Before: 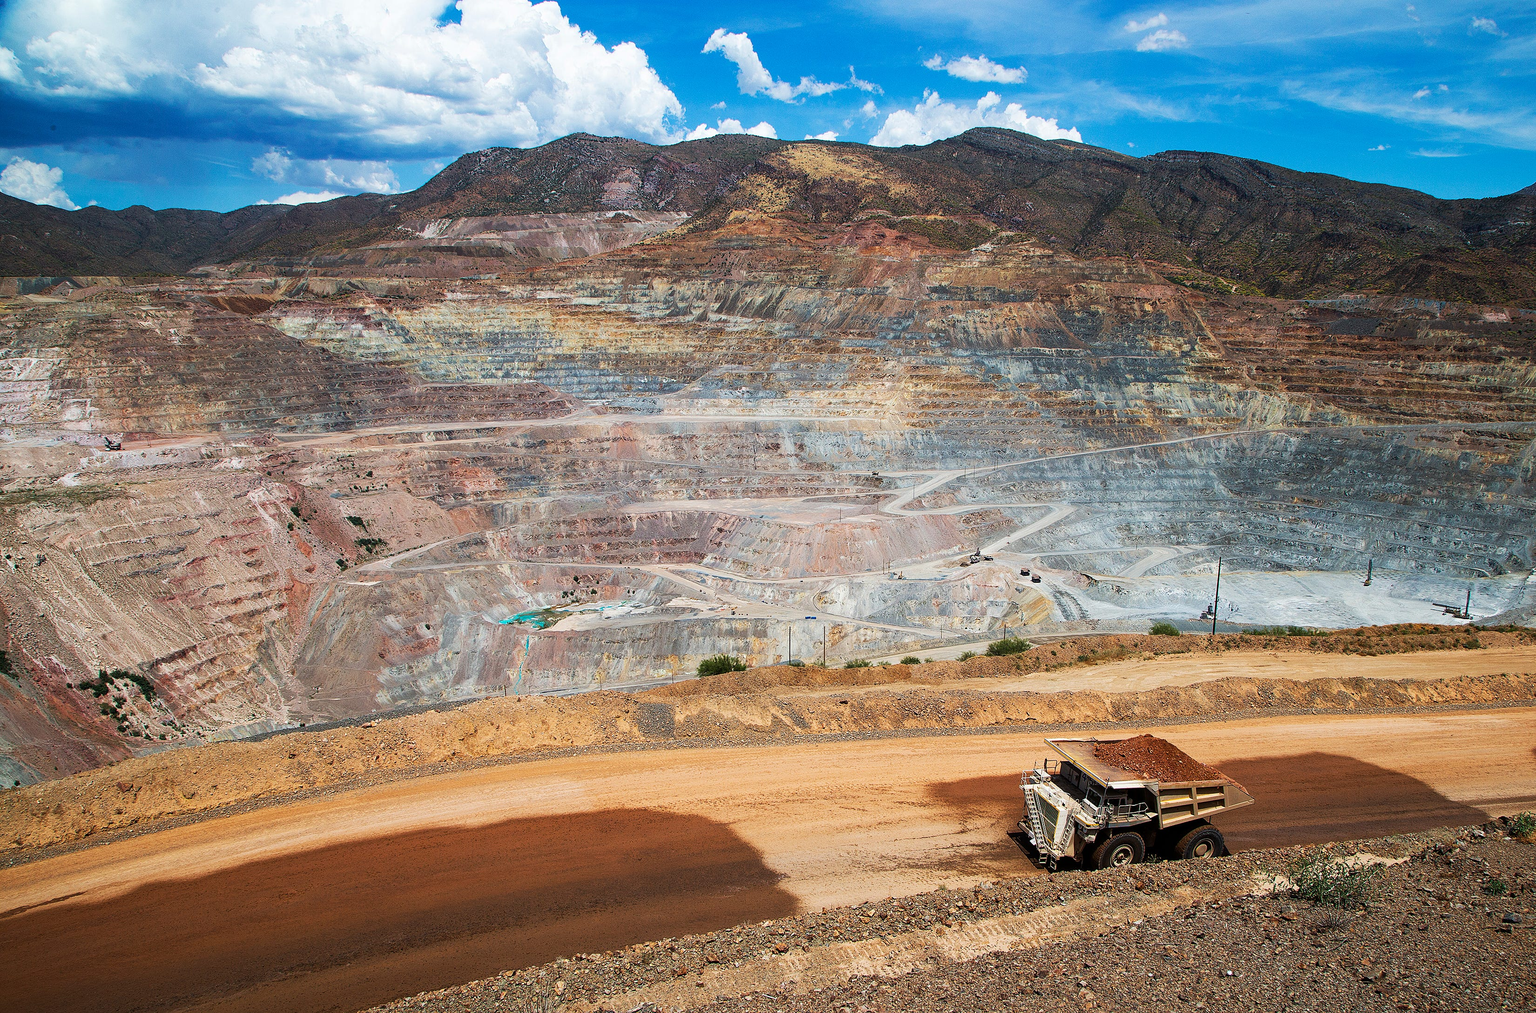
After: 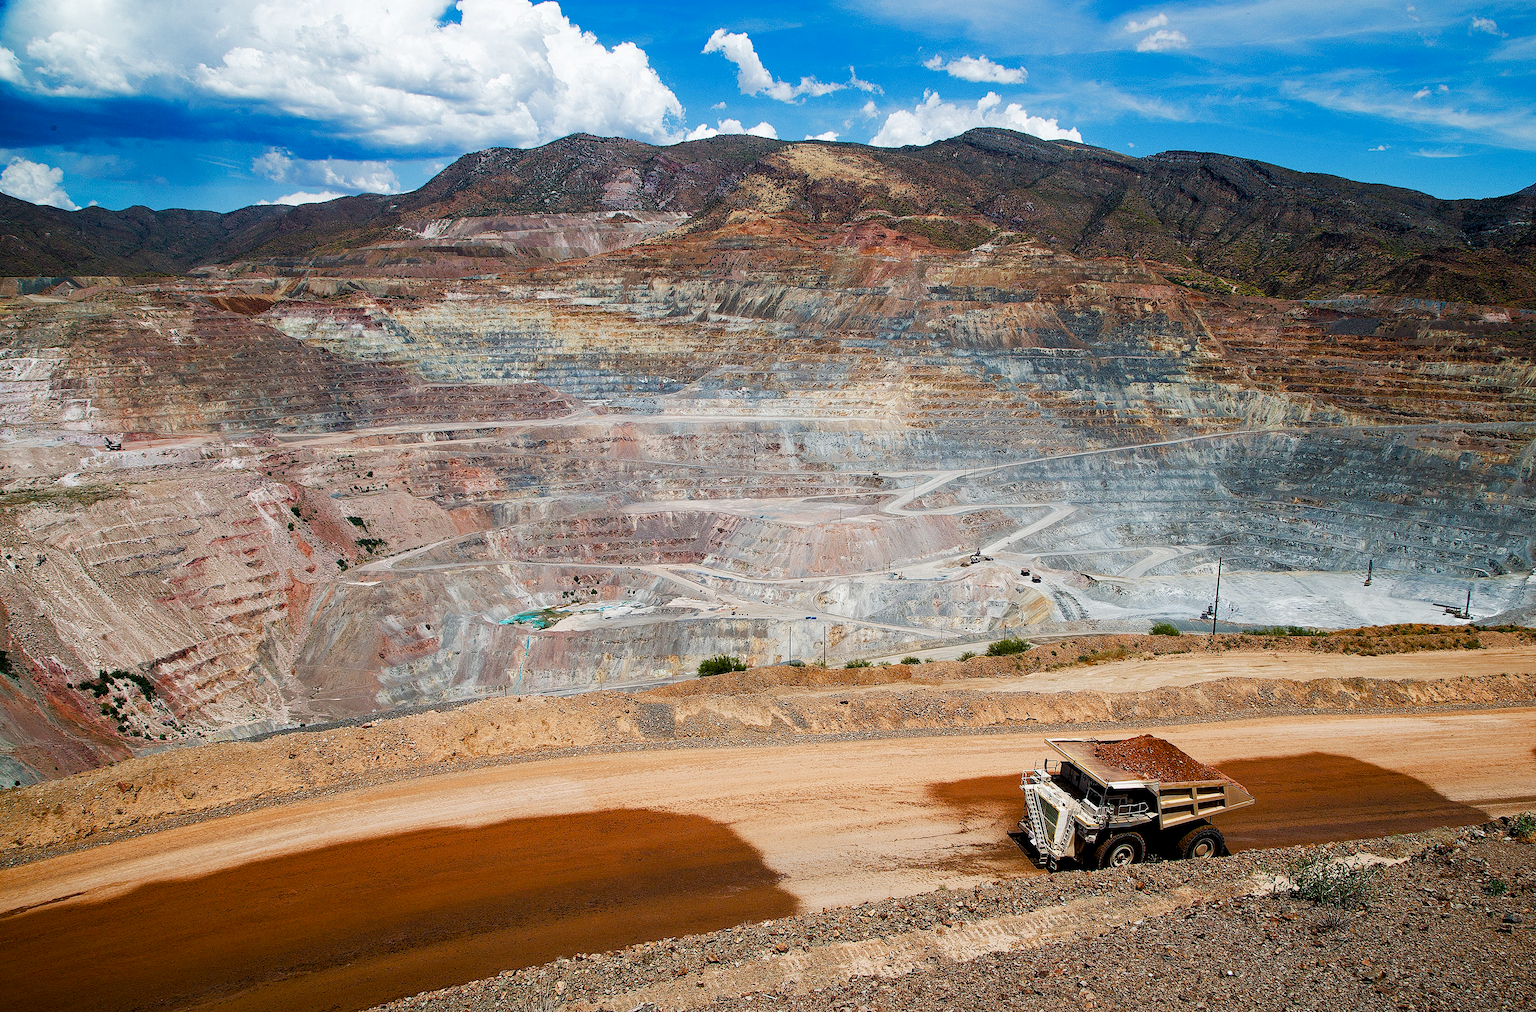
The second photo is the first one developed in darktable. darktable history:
color balance rgb: global offset › luminance -0.878%, perceptual saturation grading › global saturation 0.158%, perceptual saturation grading › highlights -29.245%, perceptual saturation grading › mid-tones 29.395%, perceptual saturation grading › shadows 59.893%, global vibrance -23.699%
